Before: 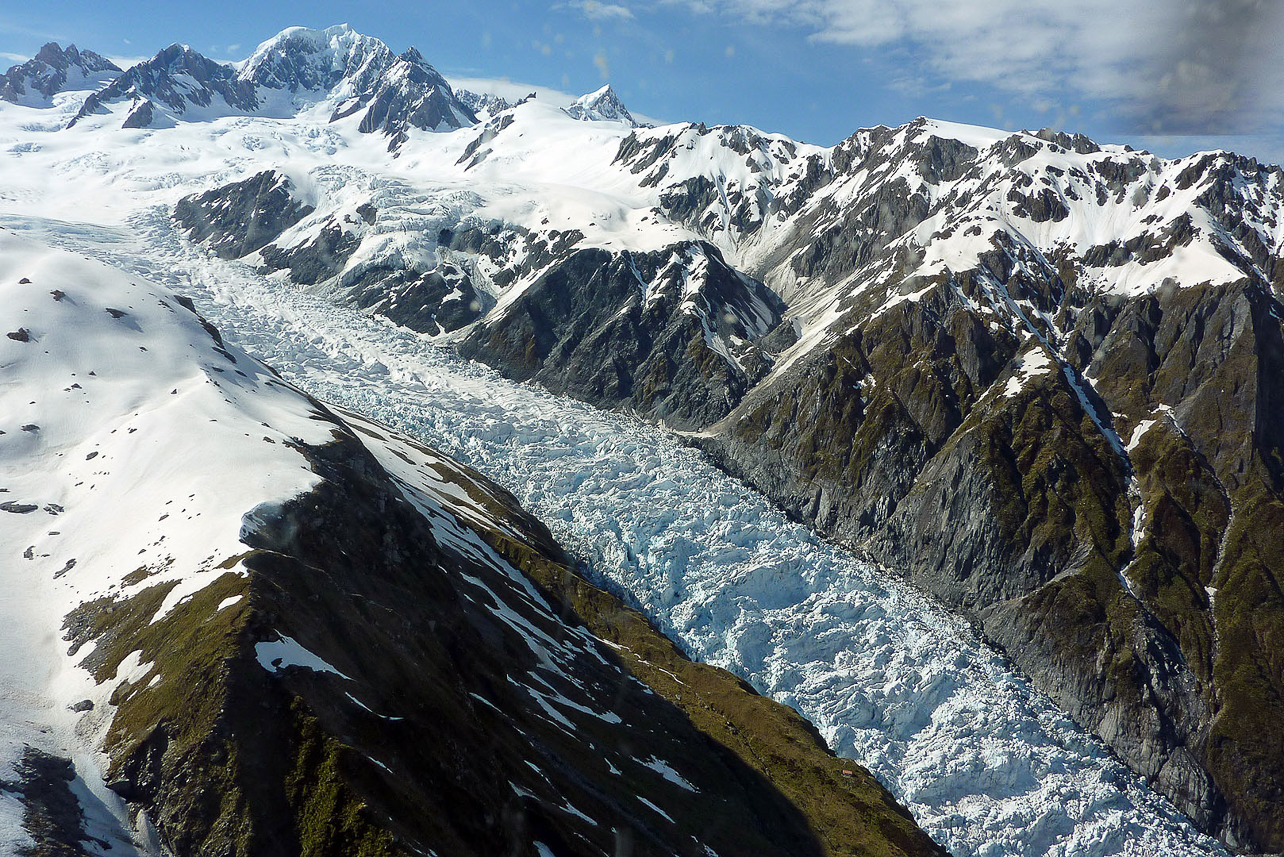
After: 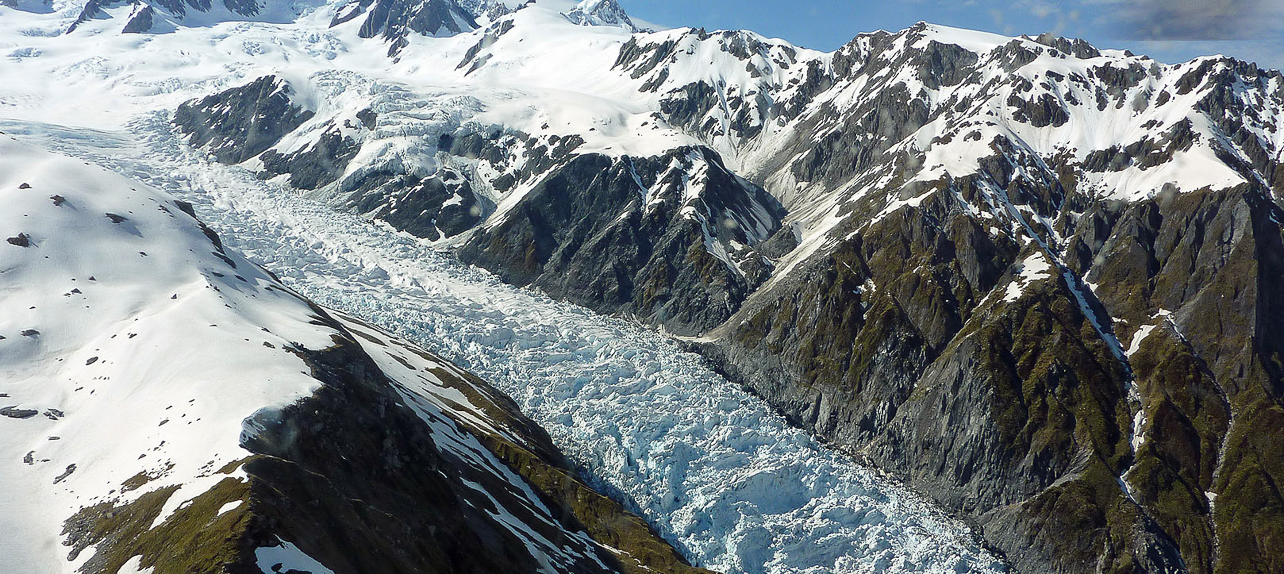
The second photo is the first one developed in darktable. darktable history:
crop: top 11.174%, bottom 21.805%
